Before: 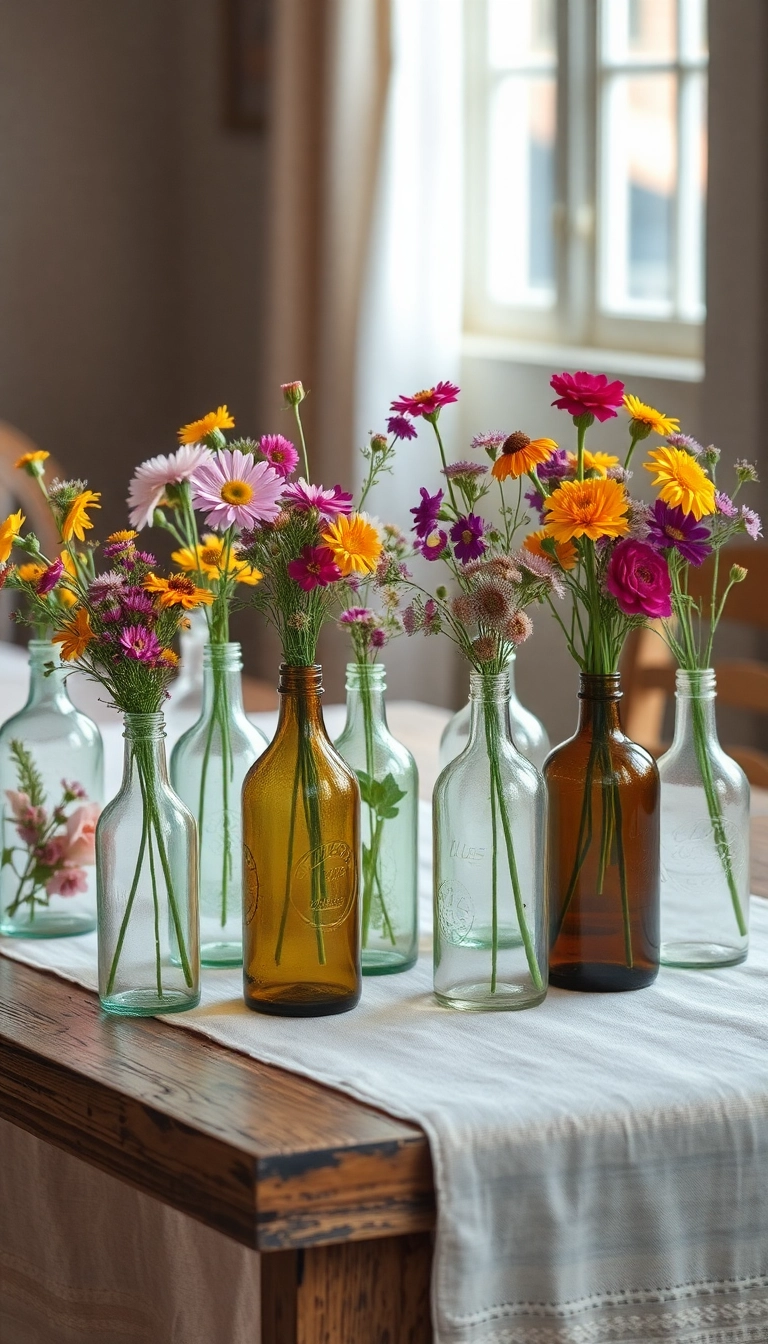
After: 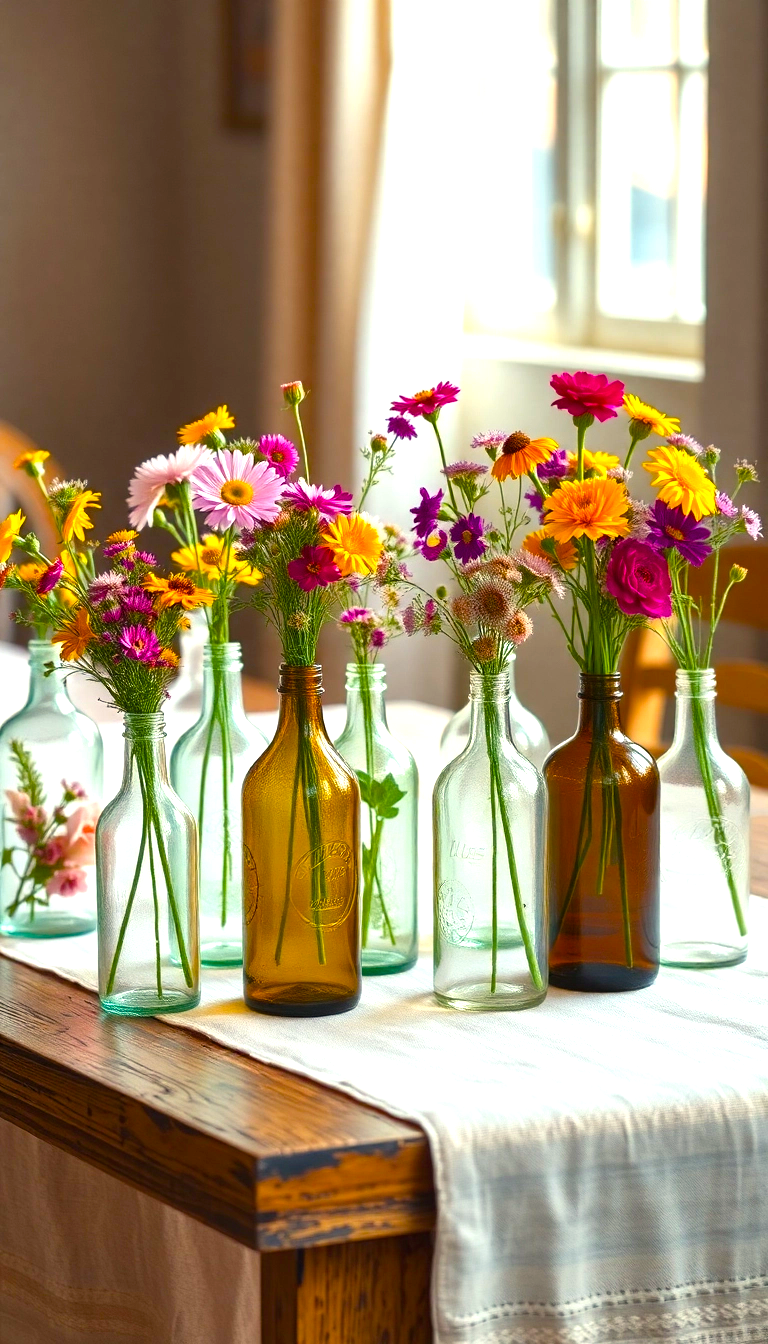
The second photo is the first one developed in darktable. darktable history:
color balance rgb: highlights gain › chroma 2.987%, highlights gain › hue 78.61°, perceptual saturation grading › global saturation 20%, perceptual saturation grading › highlights 2.625%, perceptual saturation grading › shadows 49.974%, perceptual brilliance grading › global brilliance 24.858%, global vibrance 19.215%
